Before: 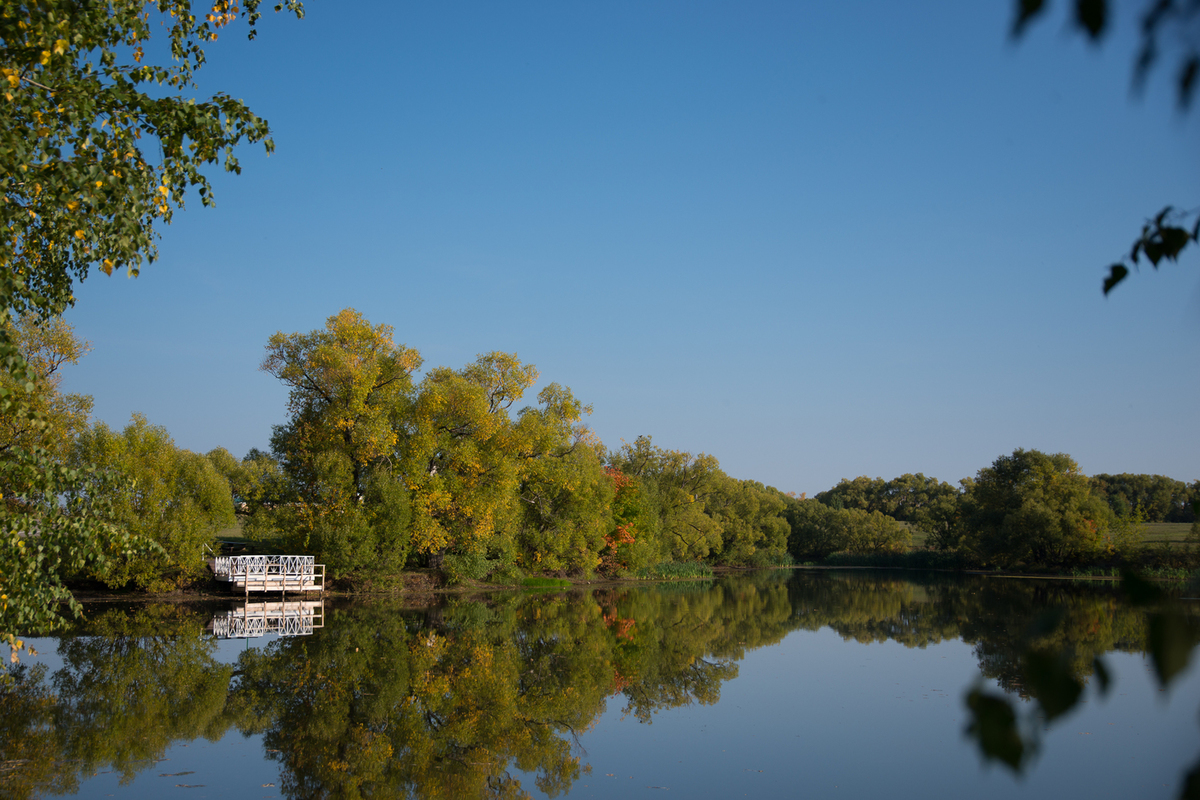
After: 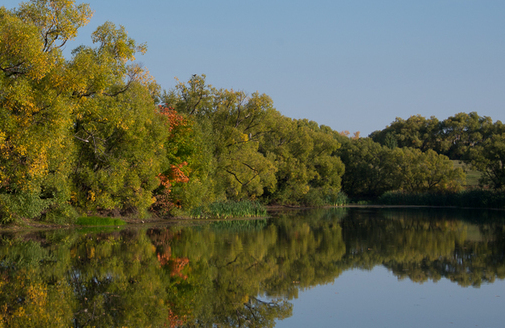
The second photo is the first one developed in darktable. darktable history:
crop: left 37.221%, top 45.169%, right 20.63%, bottom 13.777%
contrast equalizer: octaves 7, y [[0.6 ×6], [0.55 ×6], [0 ×6], [0 ×6], [0 ×6]], mix 0.15
